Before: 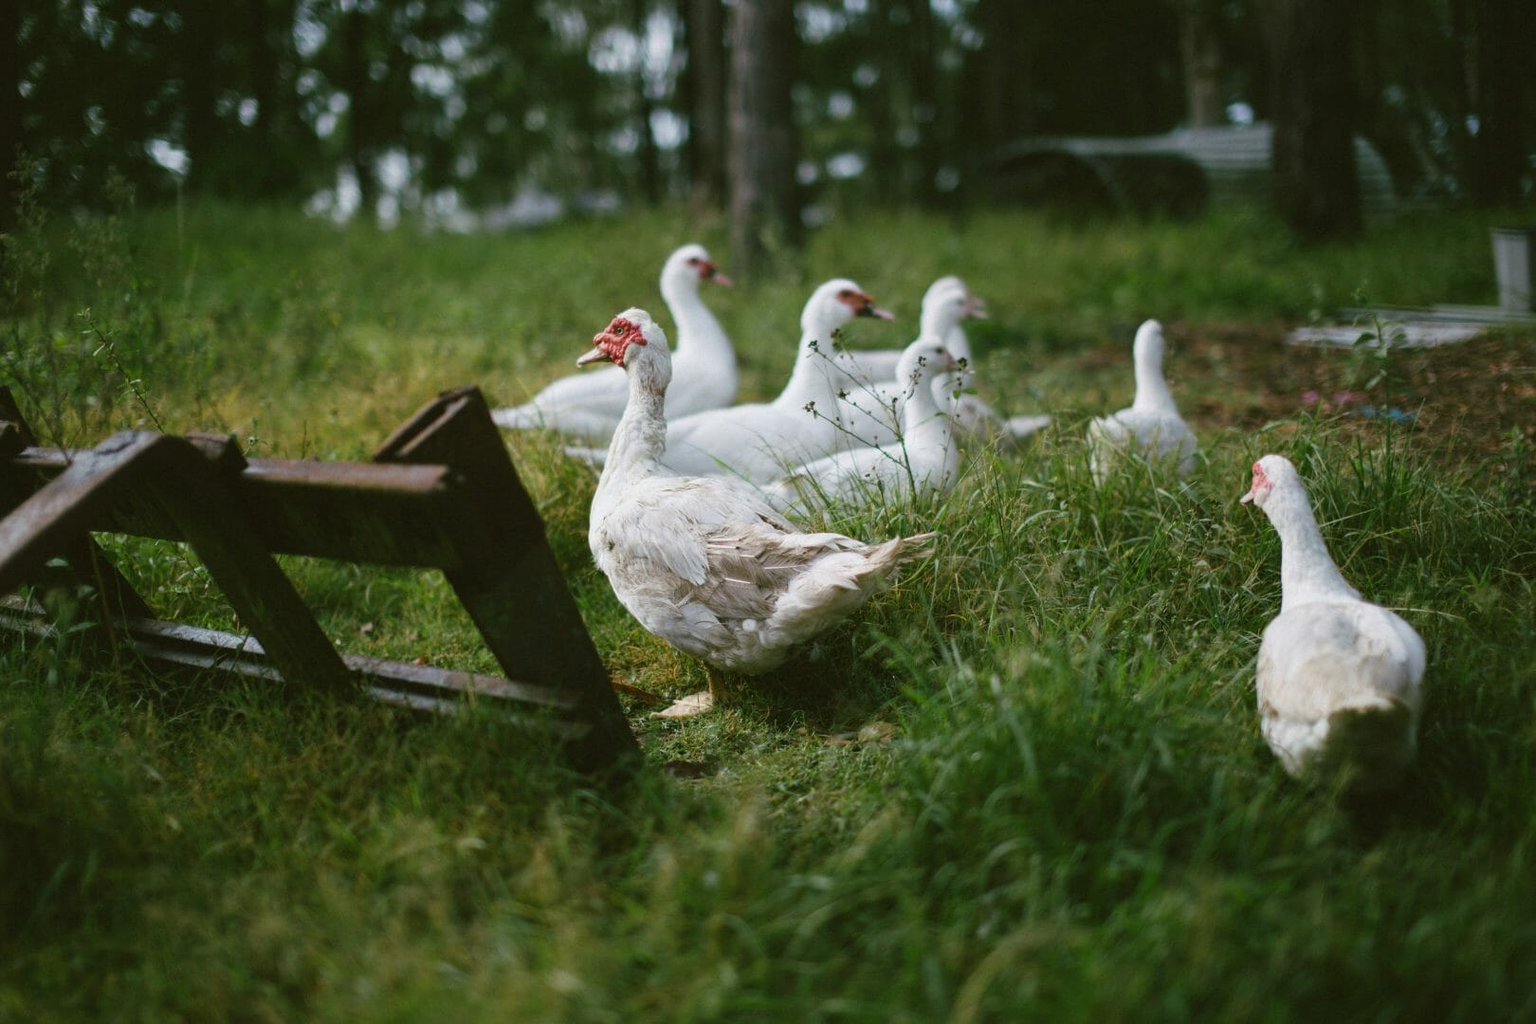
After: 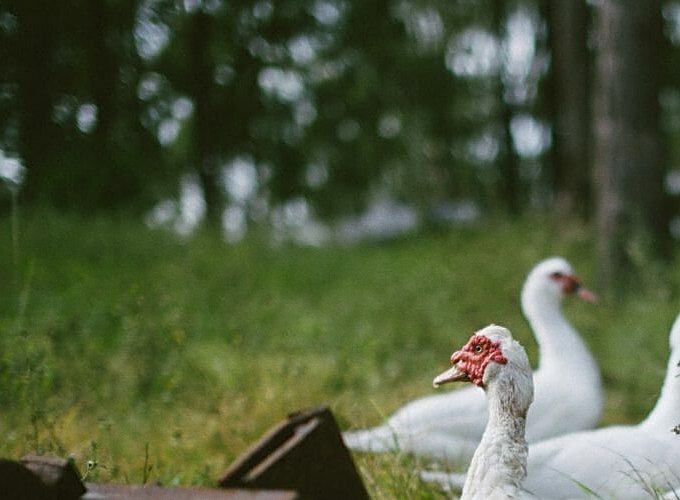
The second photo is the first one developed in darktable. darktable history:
sharpen: on, module defaults
crop and rotate: left 10.817%, top 0.062%, right 47.194%, bottom 53.626%
grain: coarseness 0.09 ISO, strength 10%
